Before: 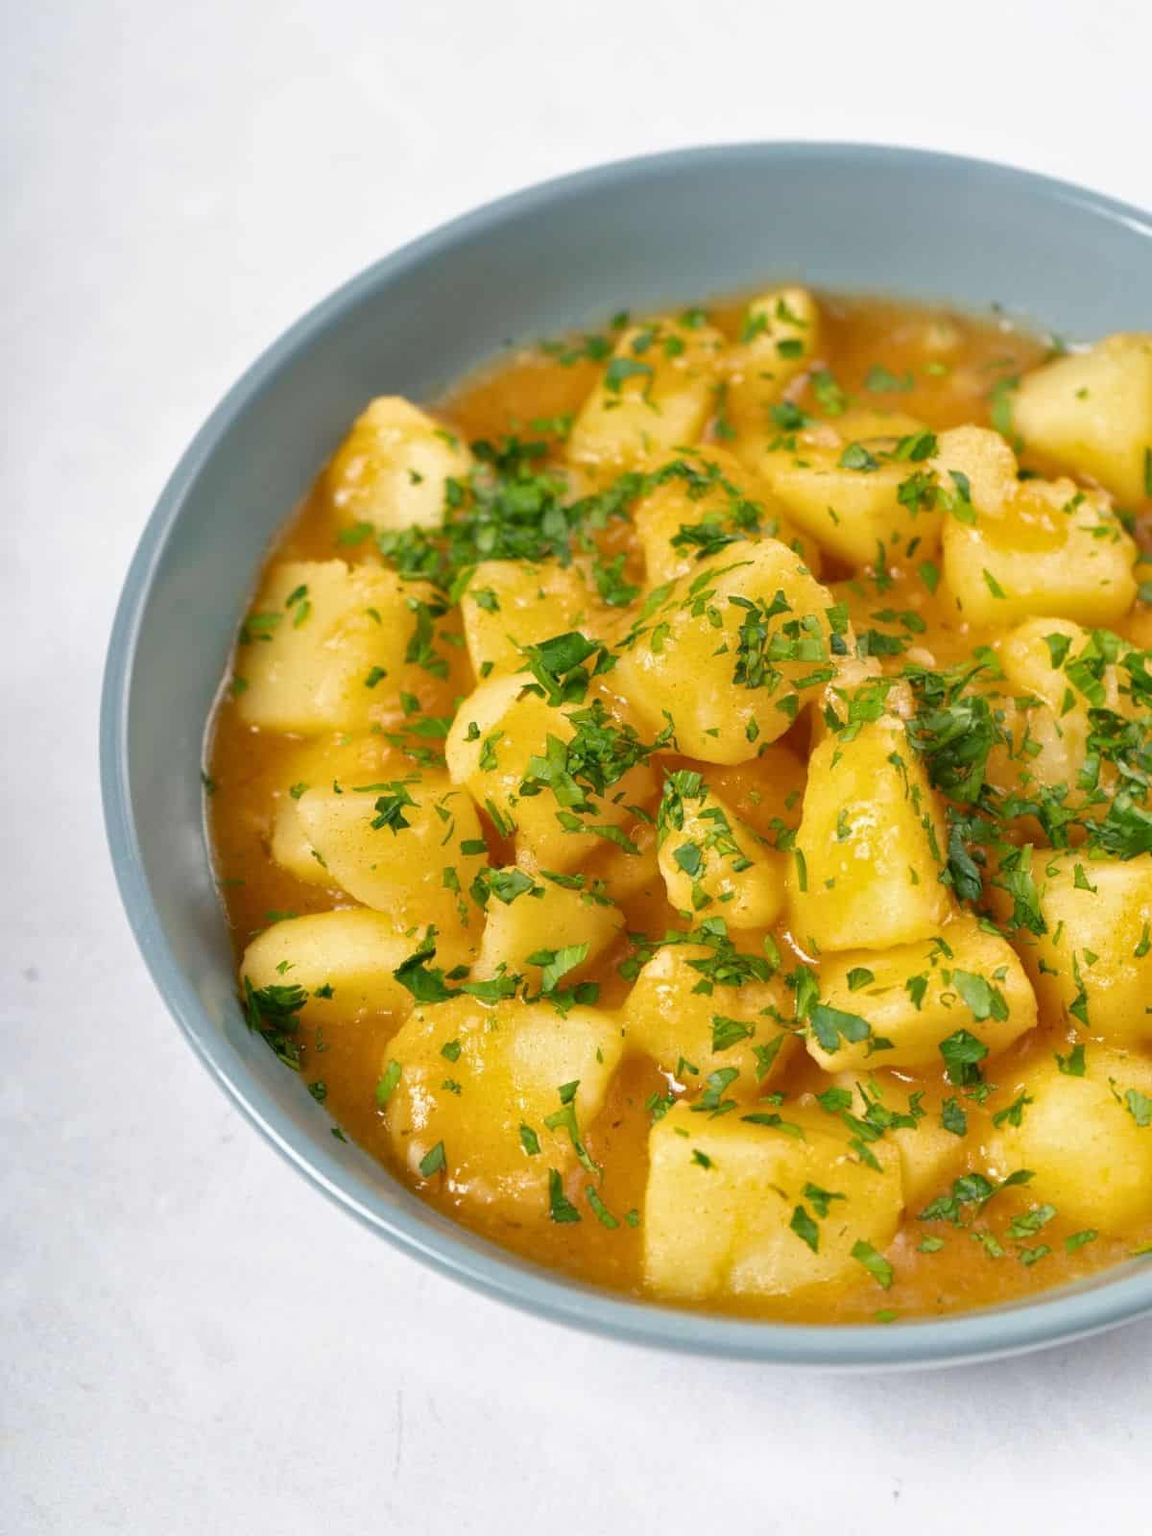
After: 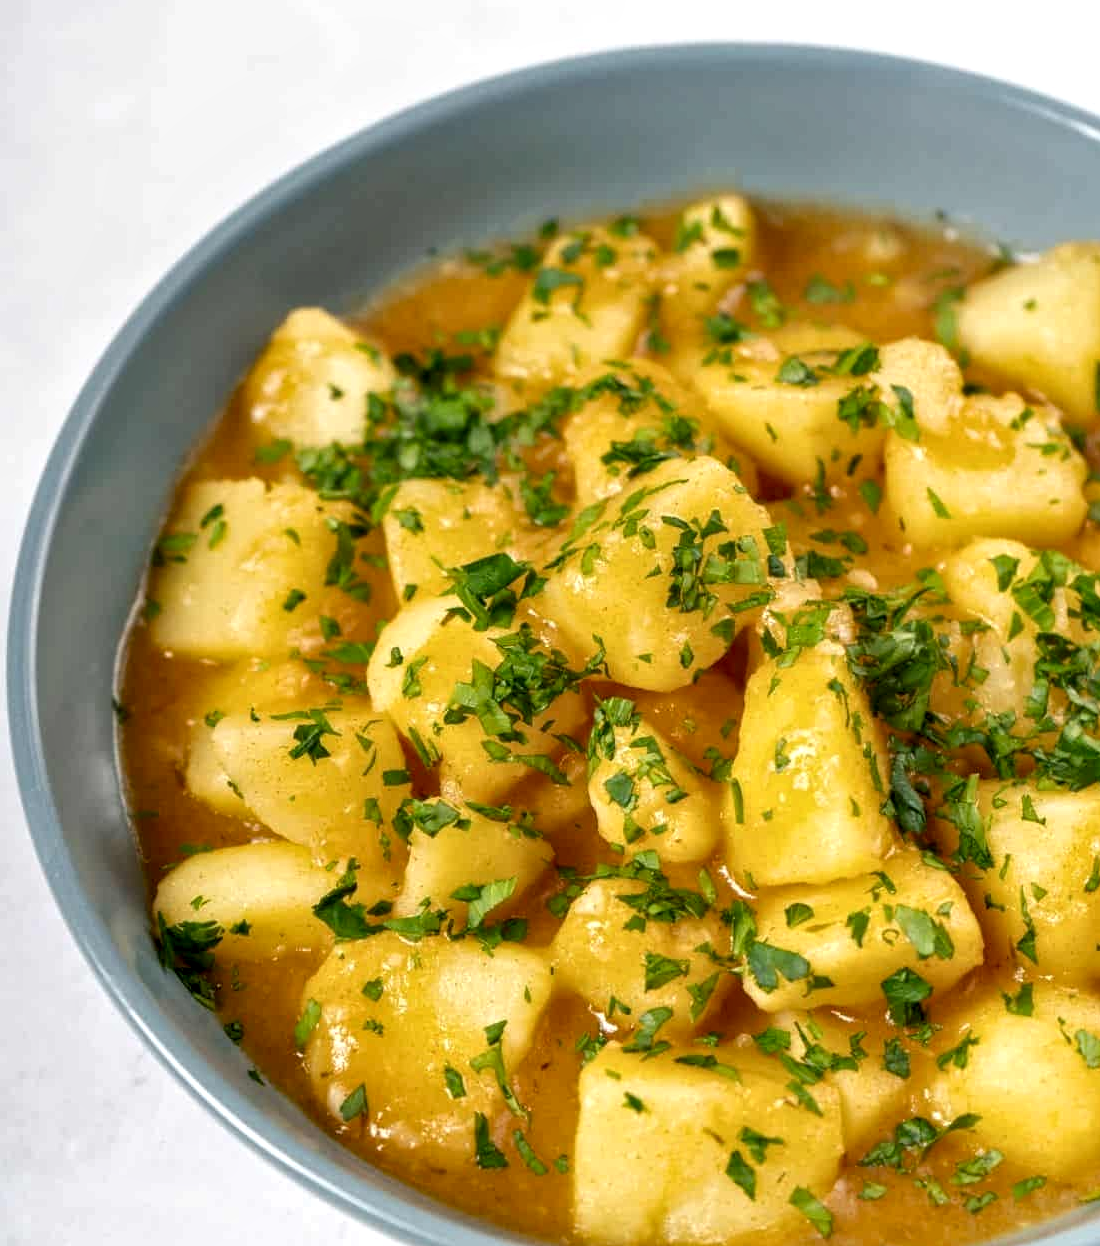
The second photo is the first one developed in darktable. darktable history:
local contrast: detail 150%
crop: left 8.155%, top 6.611%, bottom 15.385%
